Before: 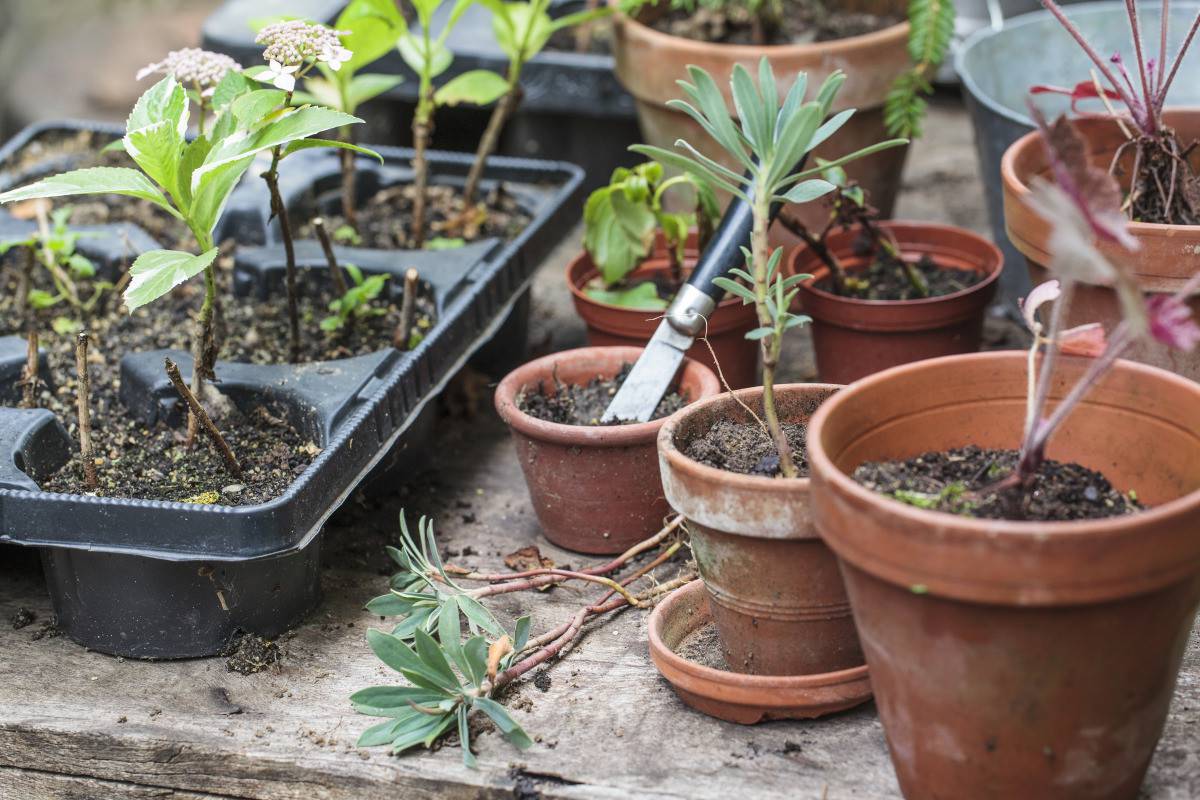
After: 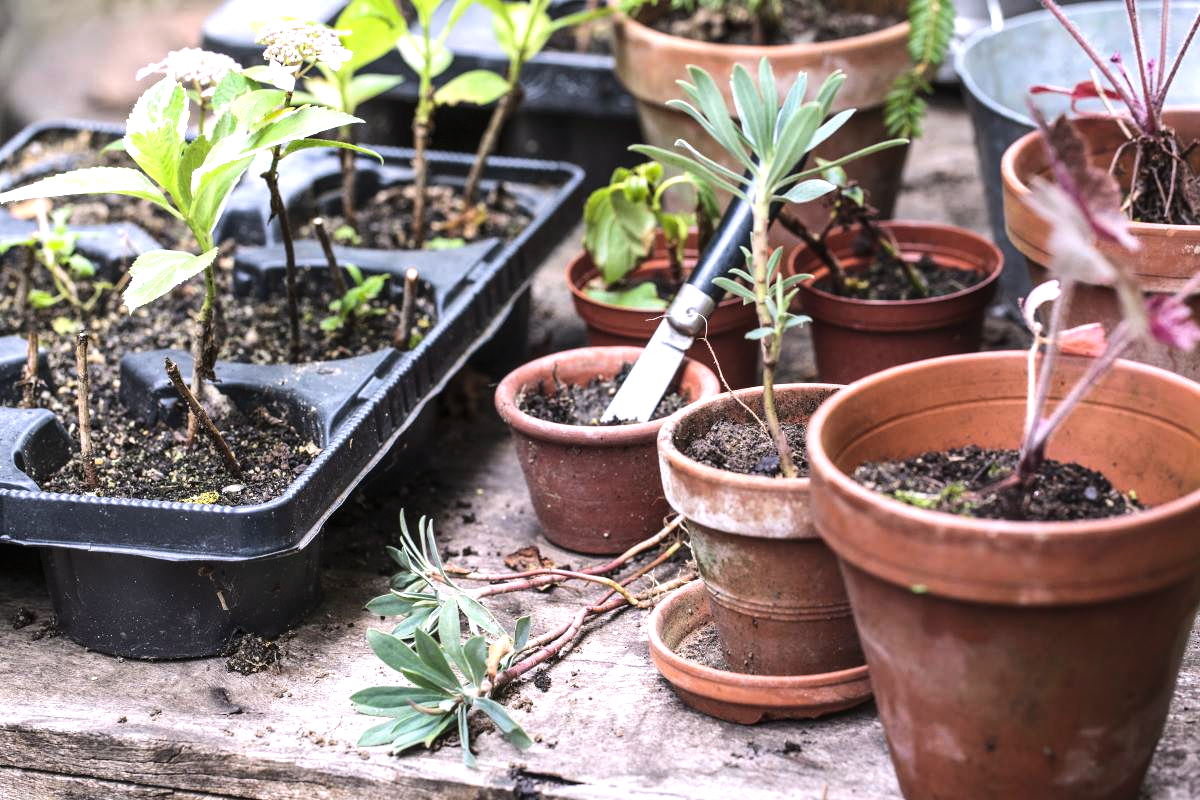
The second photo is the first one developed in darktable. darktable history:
tone equalizer: -8 EV -0.75 EV, -7 EV -0.7 EV, -6 EV -0.6 EV, -5 EV -0.4 EV, -3 EV 0.4 EV, -2 EV 0.6 EV, -1 EV 0.7 EV, +0 EV 0.75 EV, edges refinement/feathering 500, mask exposure compensation -1.57 EV, preserve details no
white balance: red 1.05, blue 1.072
